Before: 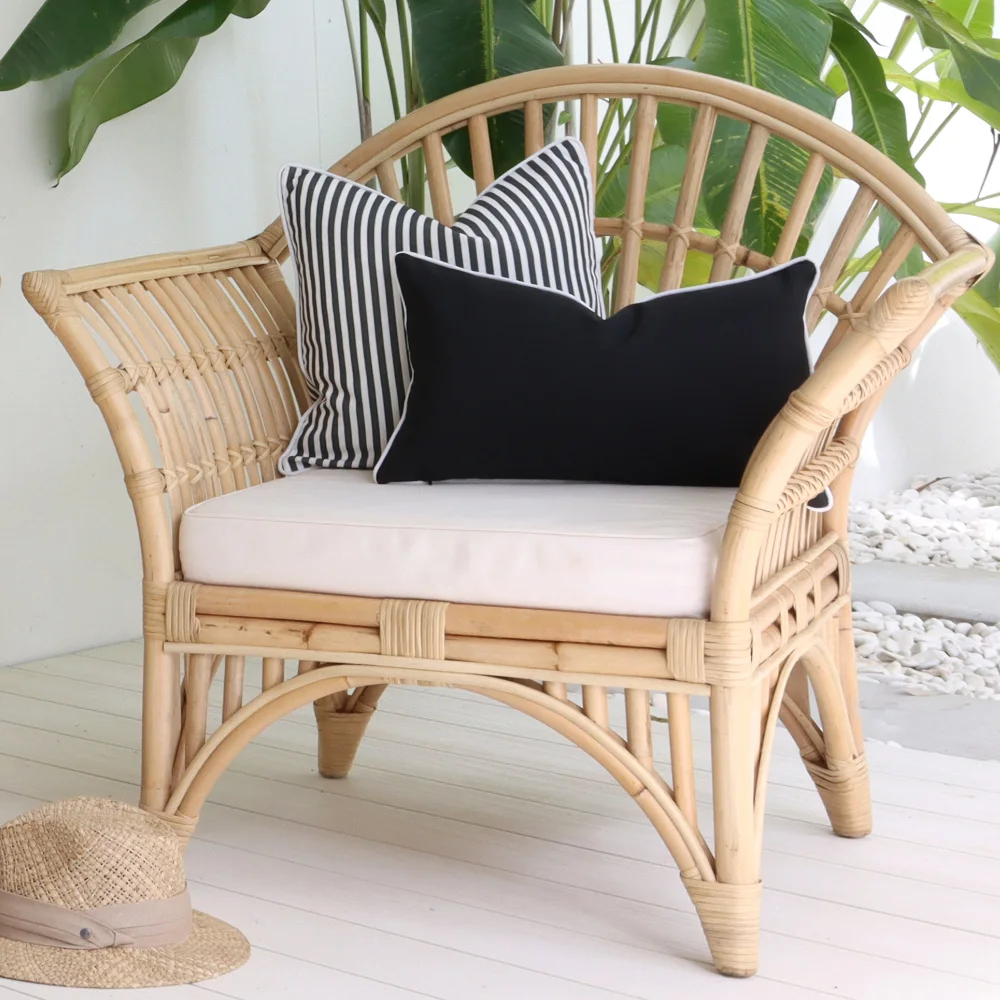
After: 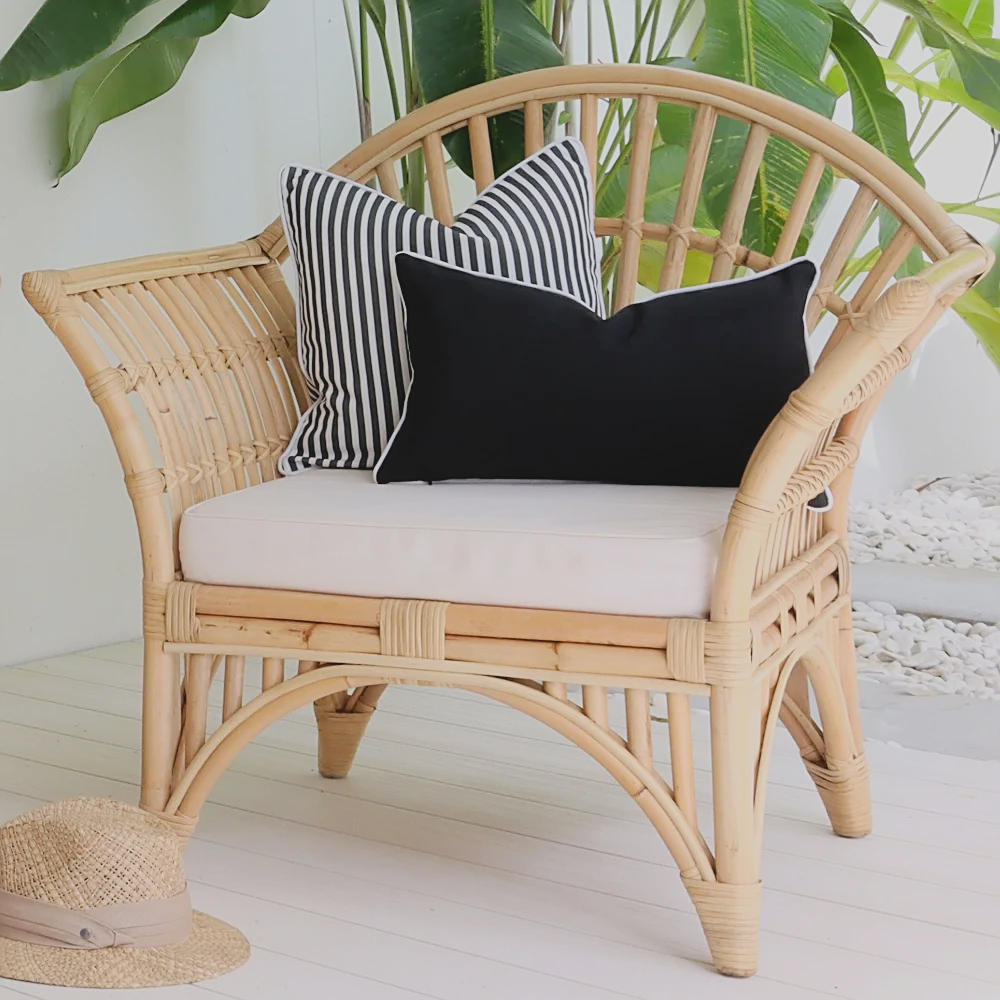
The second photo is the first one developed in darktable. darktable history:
filmic rgb: hardness 4.17
sharpen: on, module defaults
contrast brightness saturation: contrast -0.1, brightness 0.05, saturation 0.08
